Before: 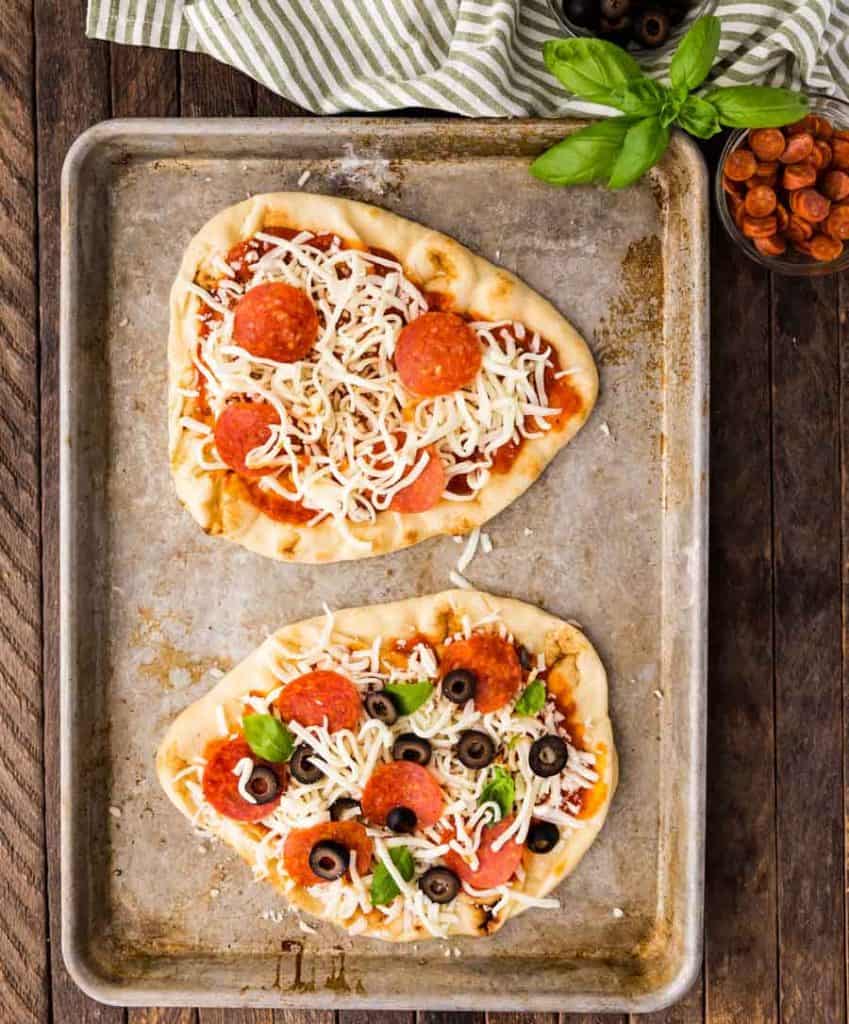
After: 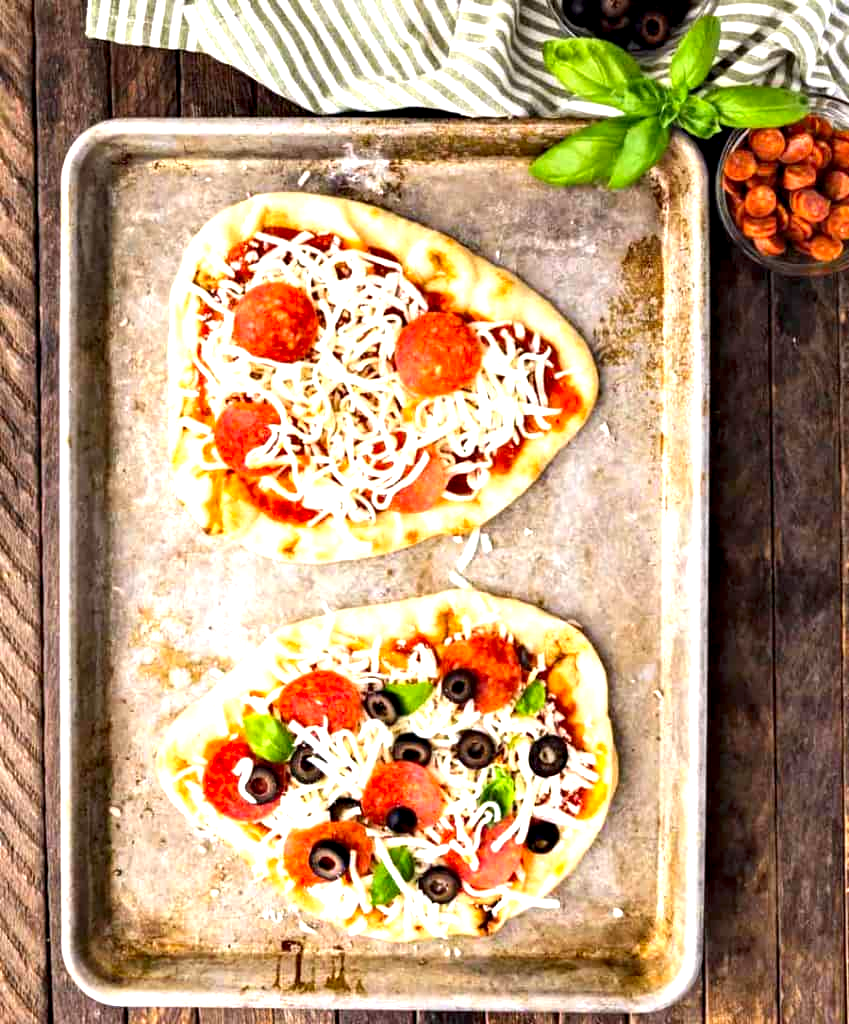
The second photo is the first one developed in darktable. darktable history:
exposure: black level correction 0, exposure 0.89 EV, compensate exposure bias true, compensate highlight preservation false
contrast equalizer: octaves 7, y [[0.528, 0.548, 0.563, 0.562, 0.546, 0.526], [0.55 ×6], [0 ×6], [0 ×6], [0 ×6]]
